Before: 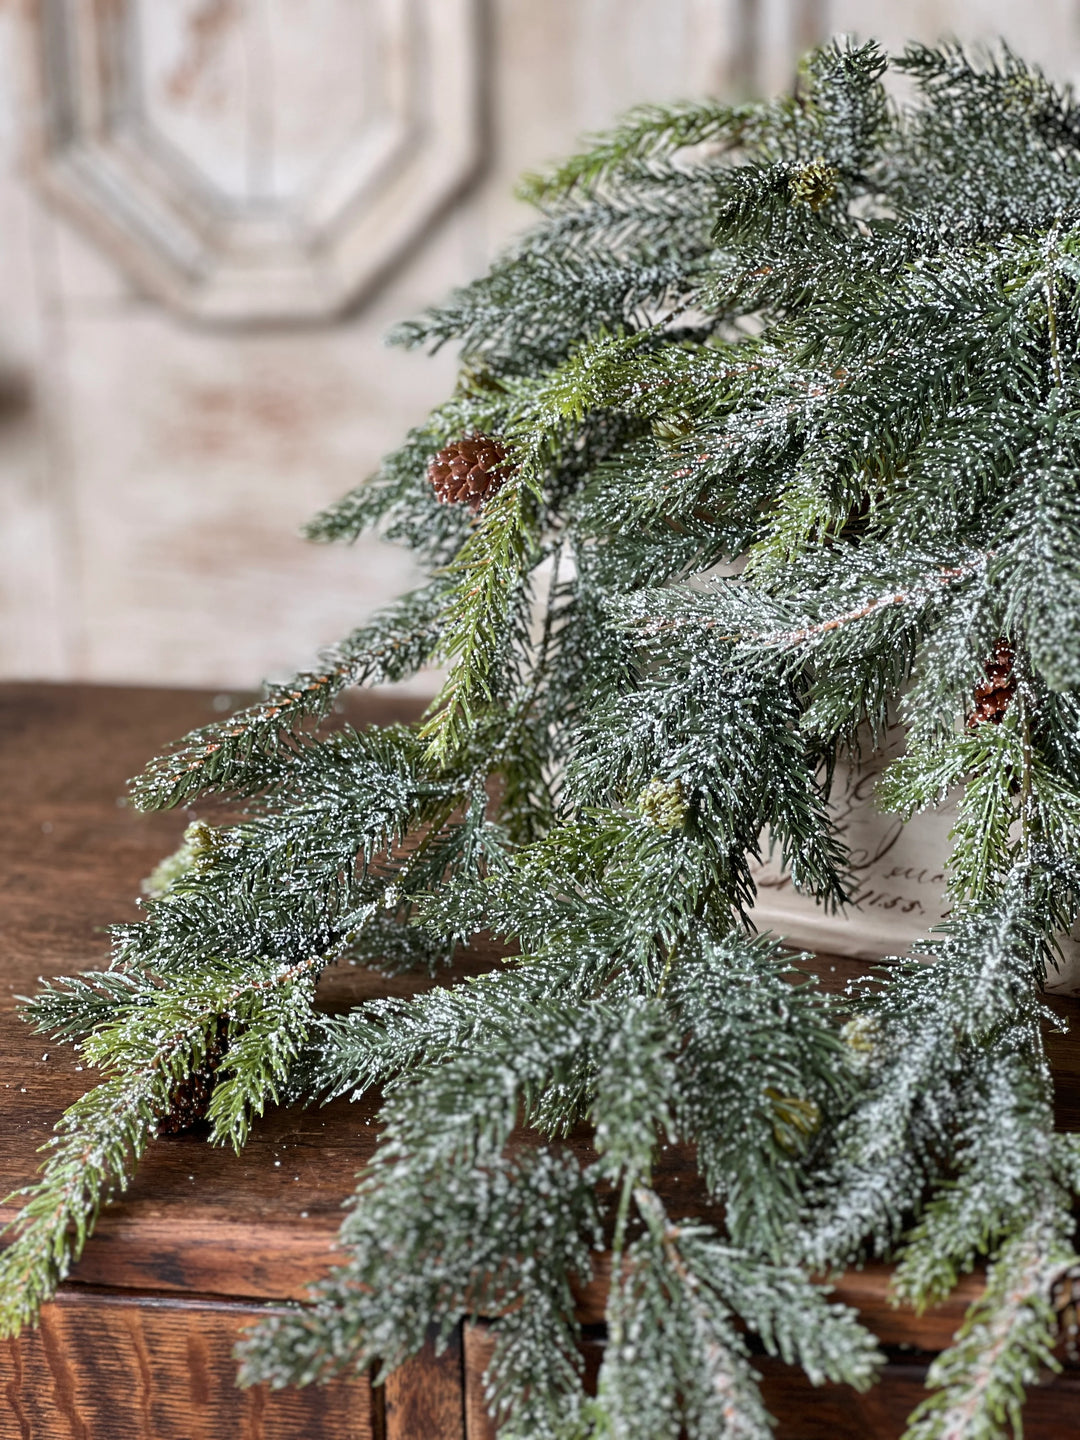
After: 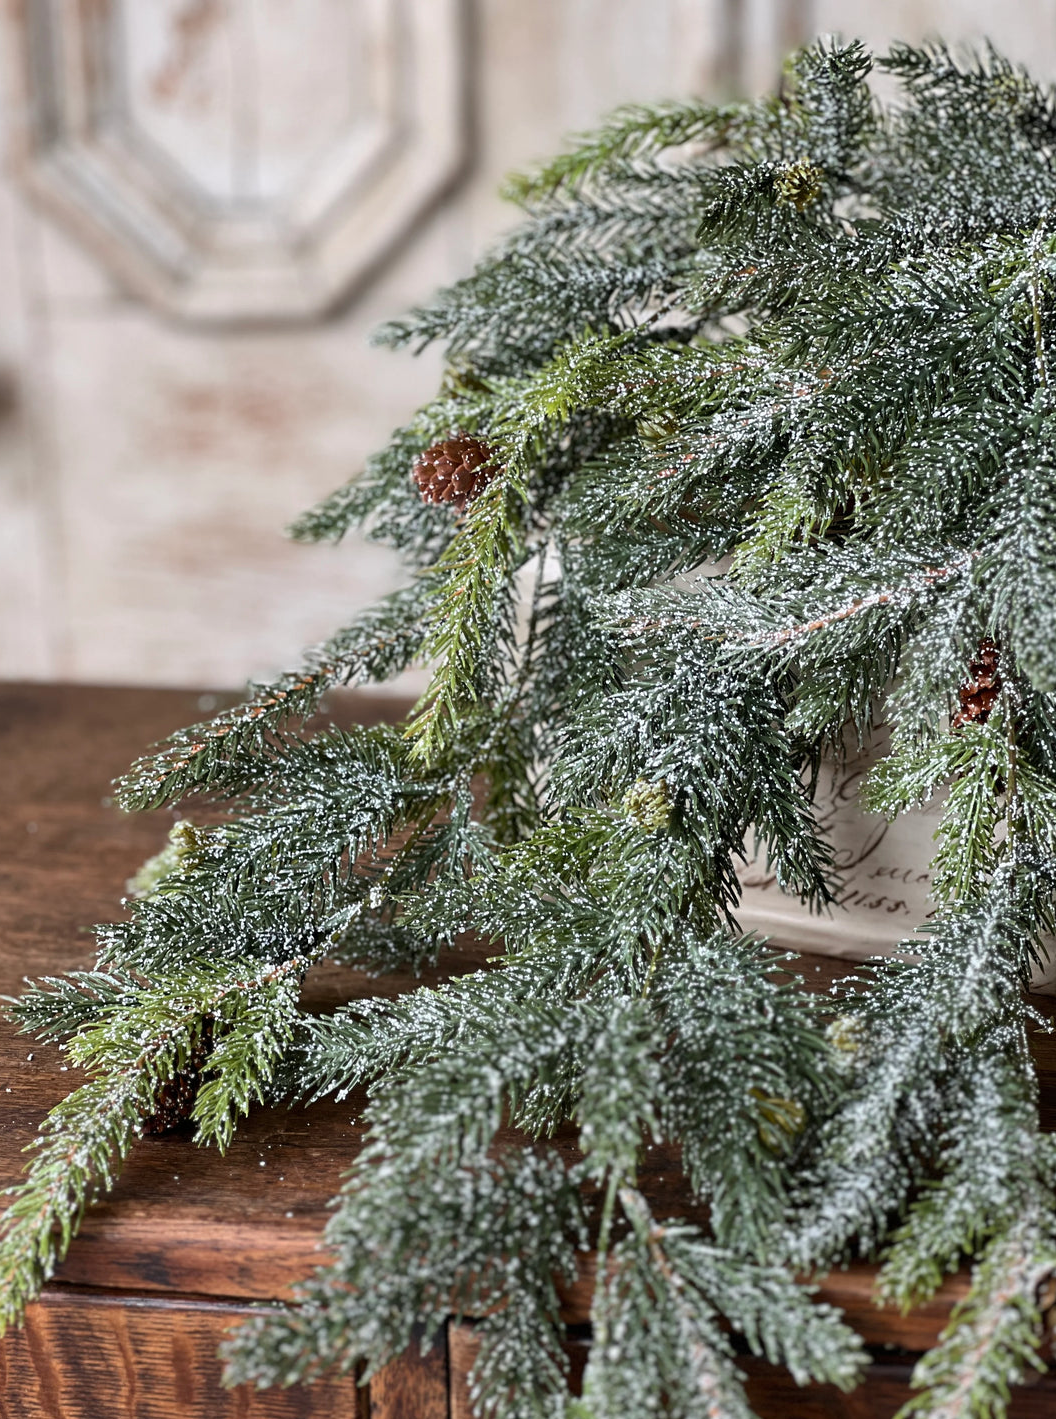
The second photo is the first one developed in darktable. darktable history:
crop and rotate: left 1.465%, right 0.675%, bottom 1.429%
